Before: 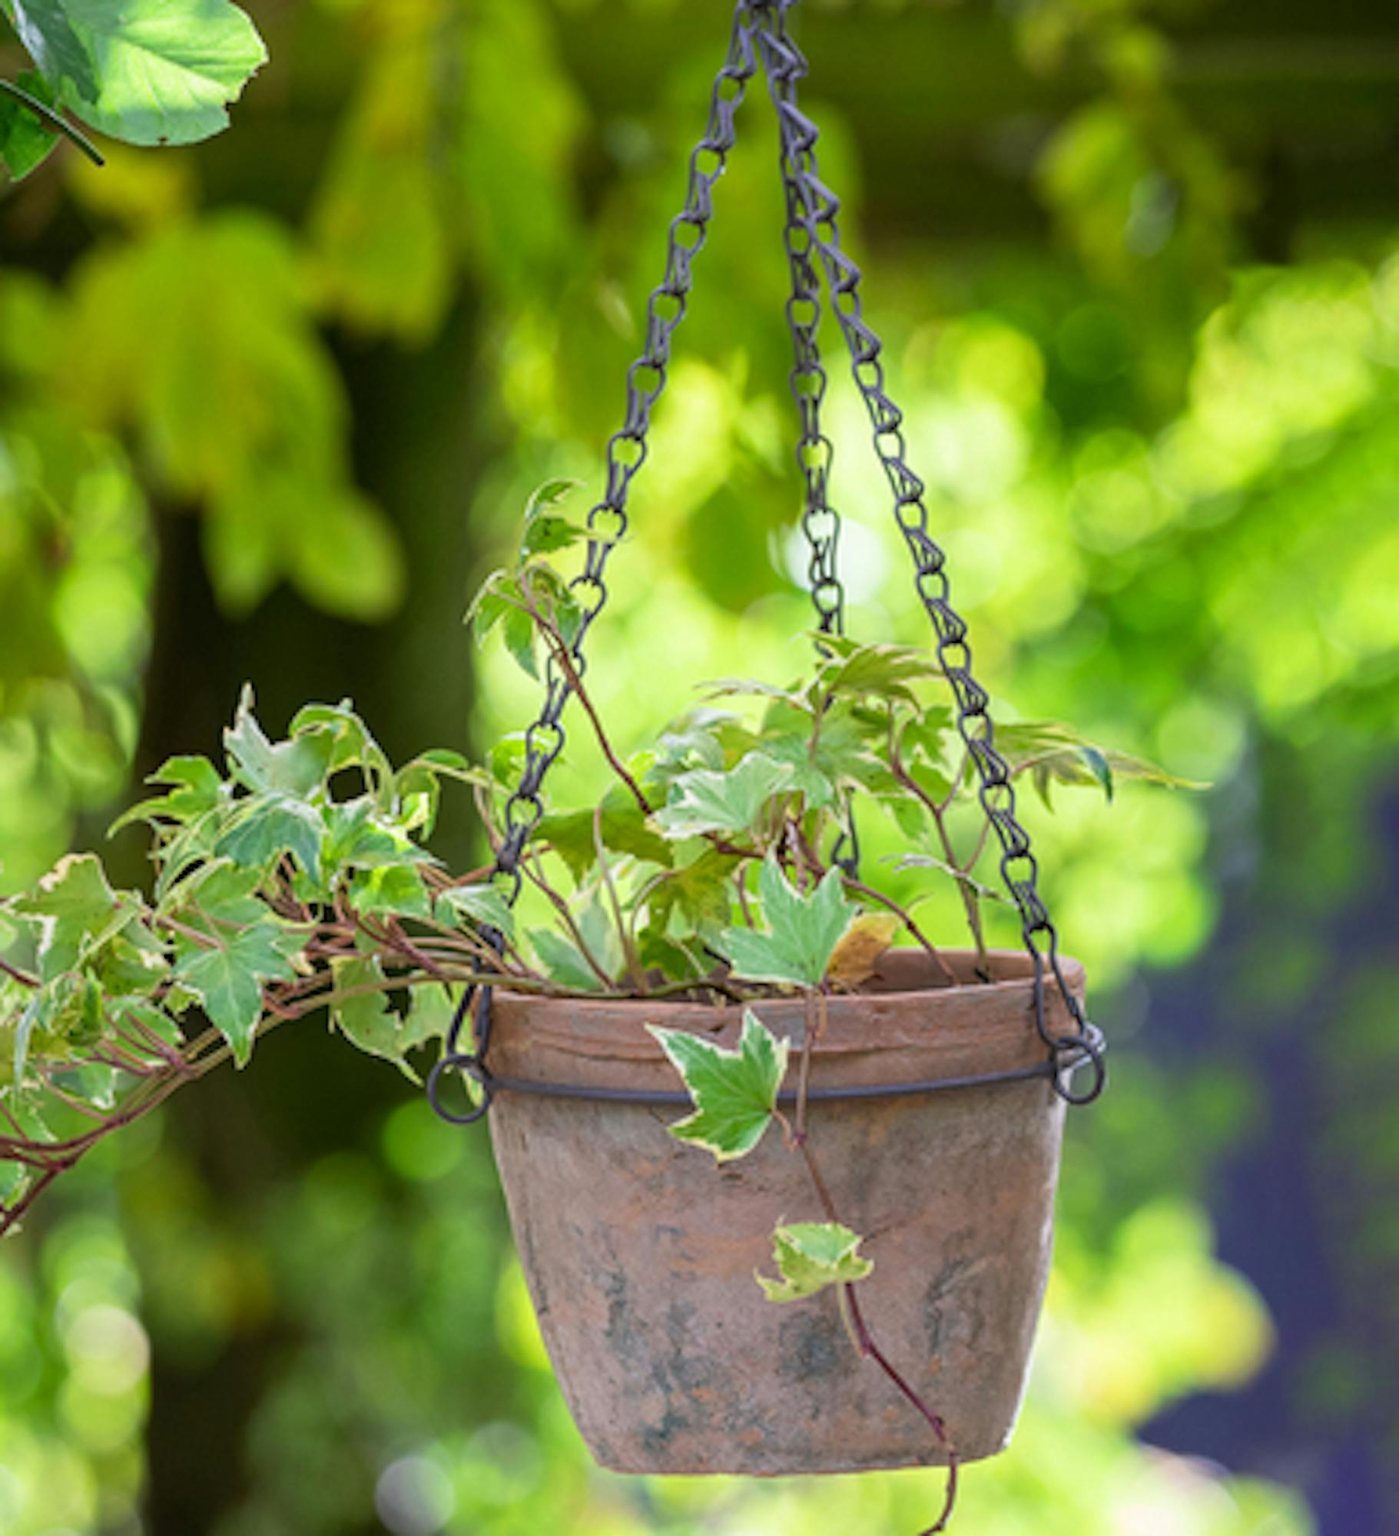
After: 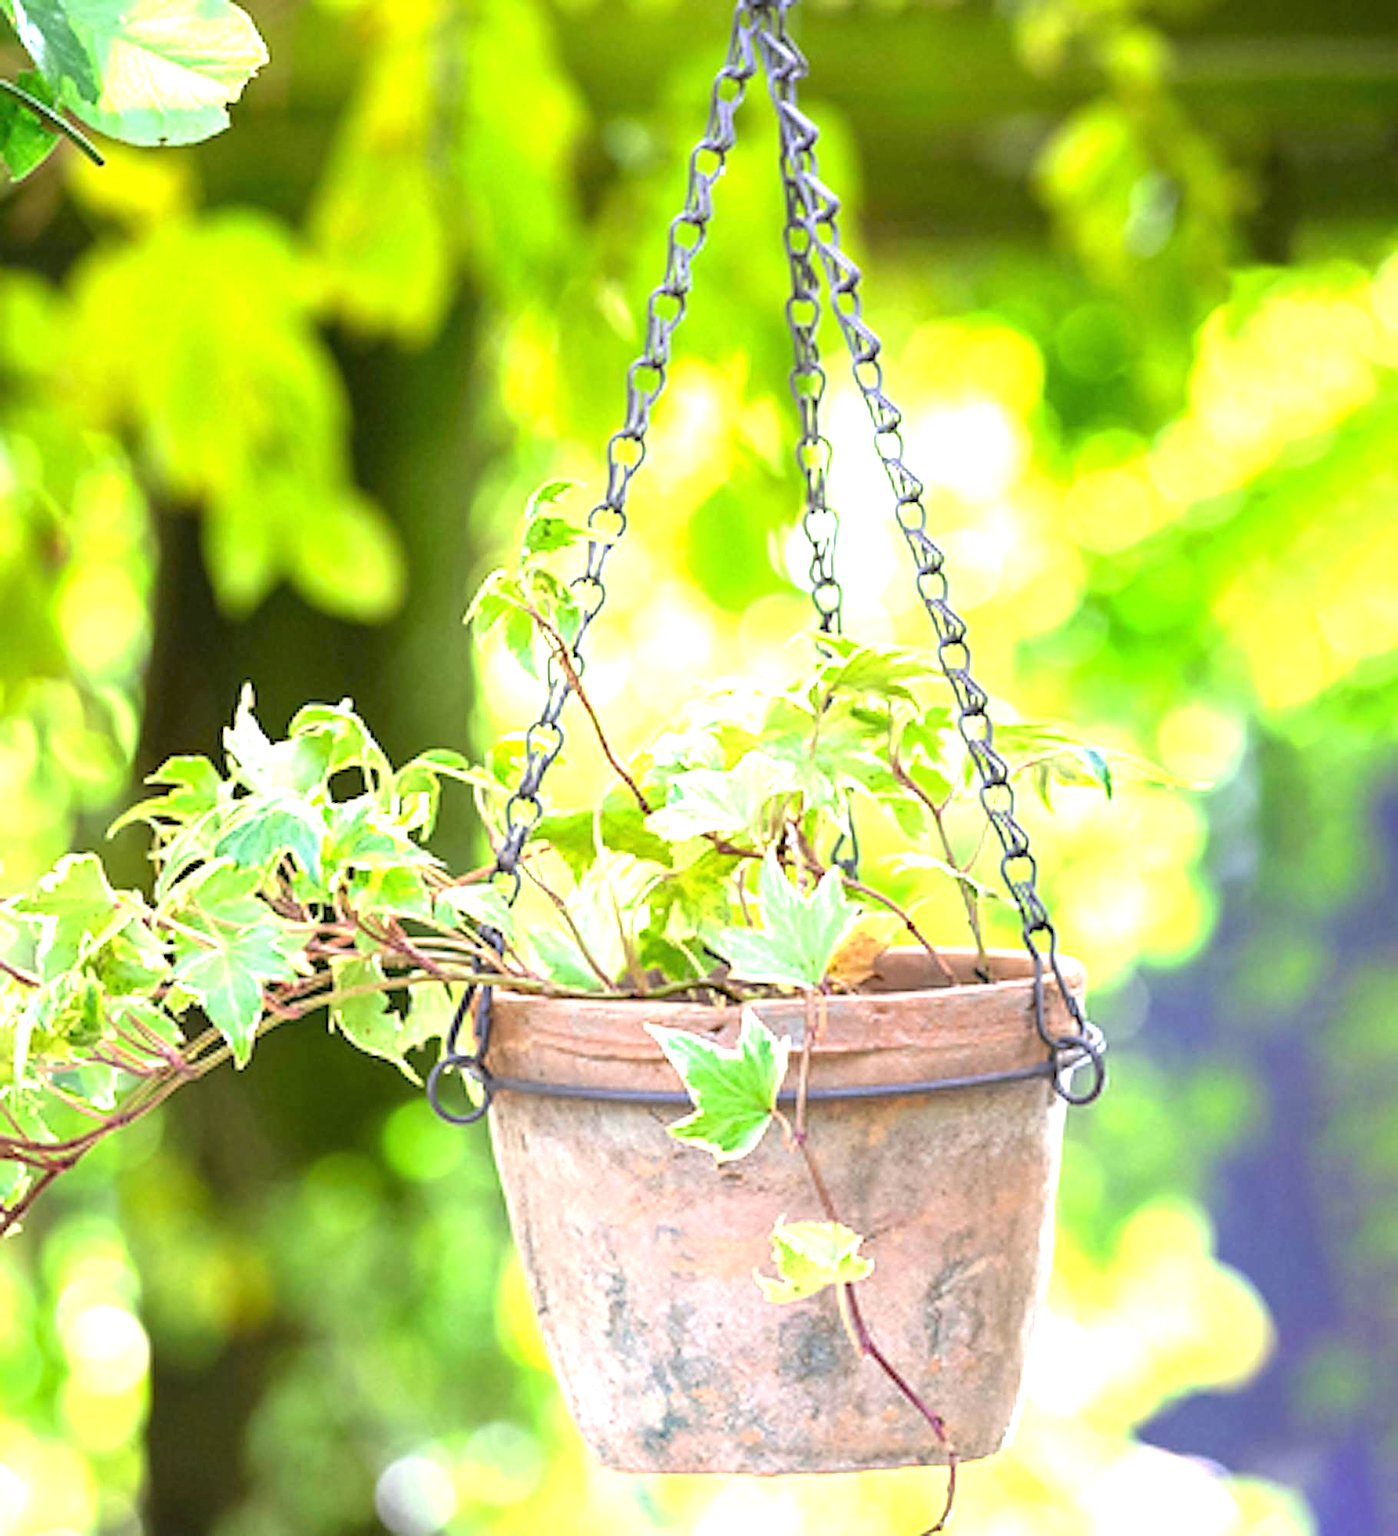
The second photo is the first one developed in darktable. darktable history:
exposure: black level correction 0, exposure 1.7 EV, compensate exposure bias true, compensate highlight preservation false
sharpen: on, module defaults
